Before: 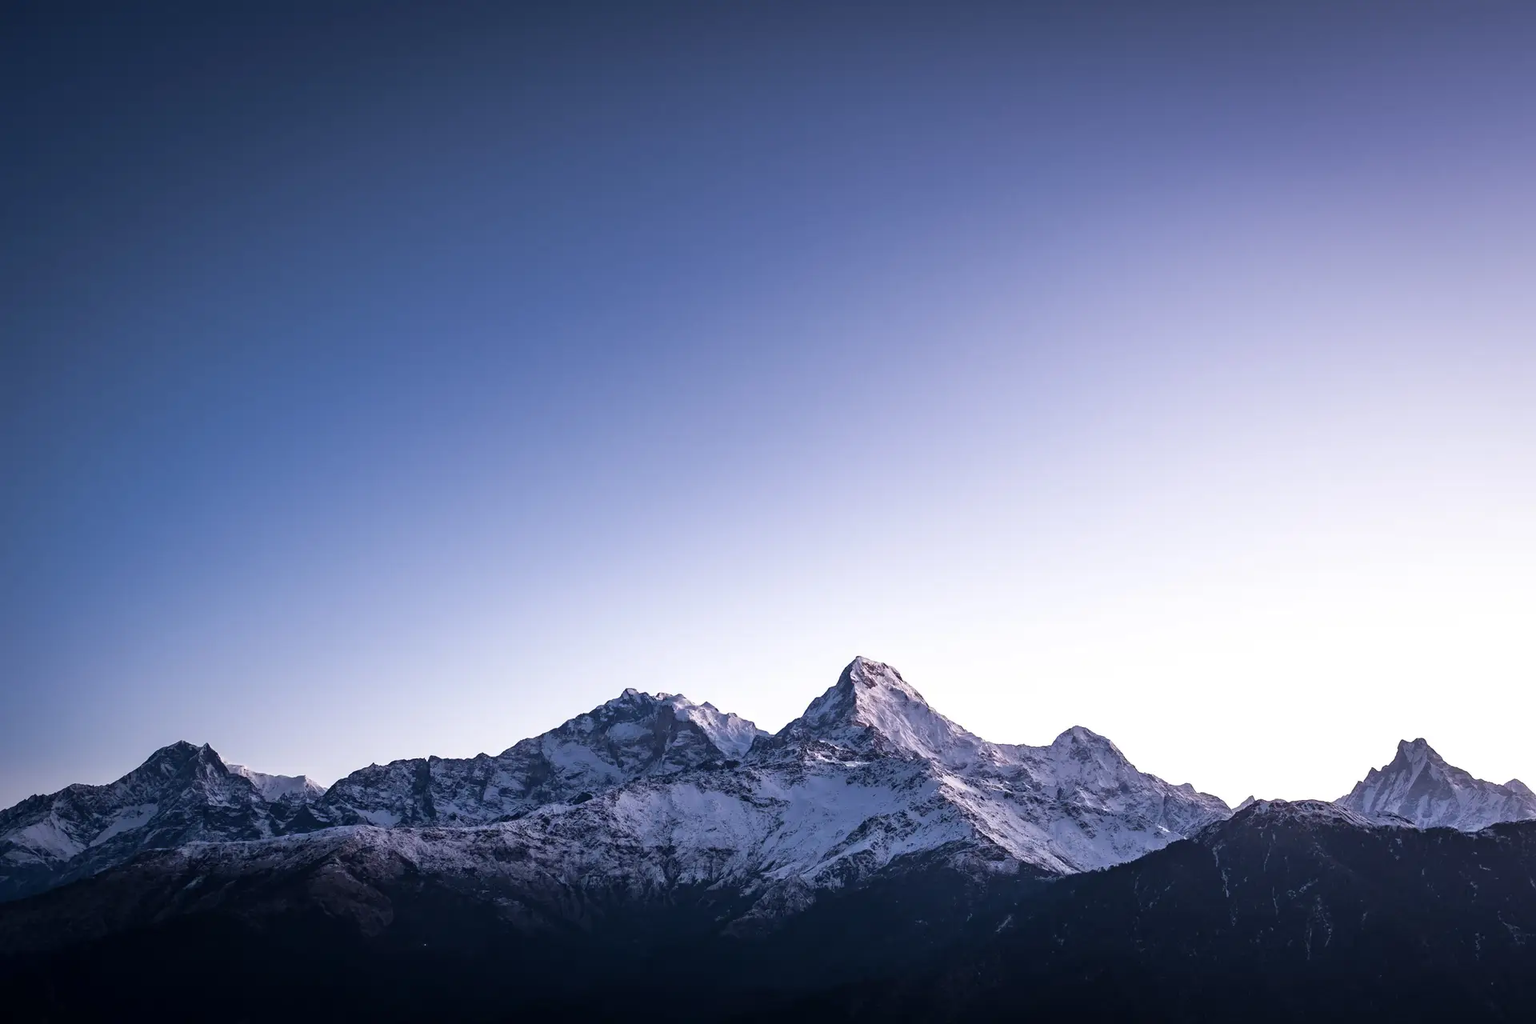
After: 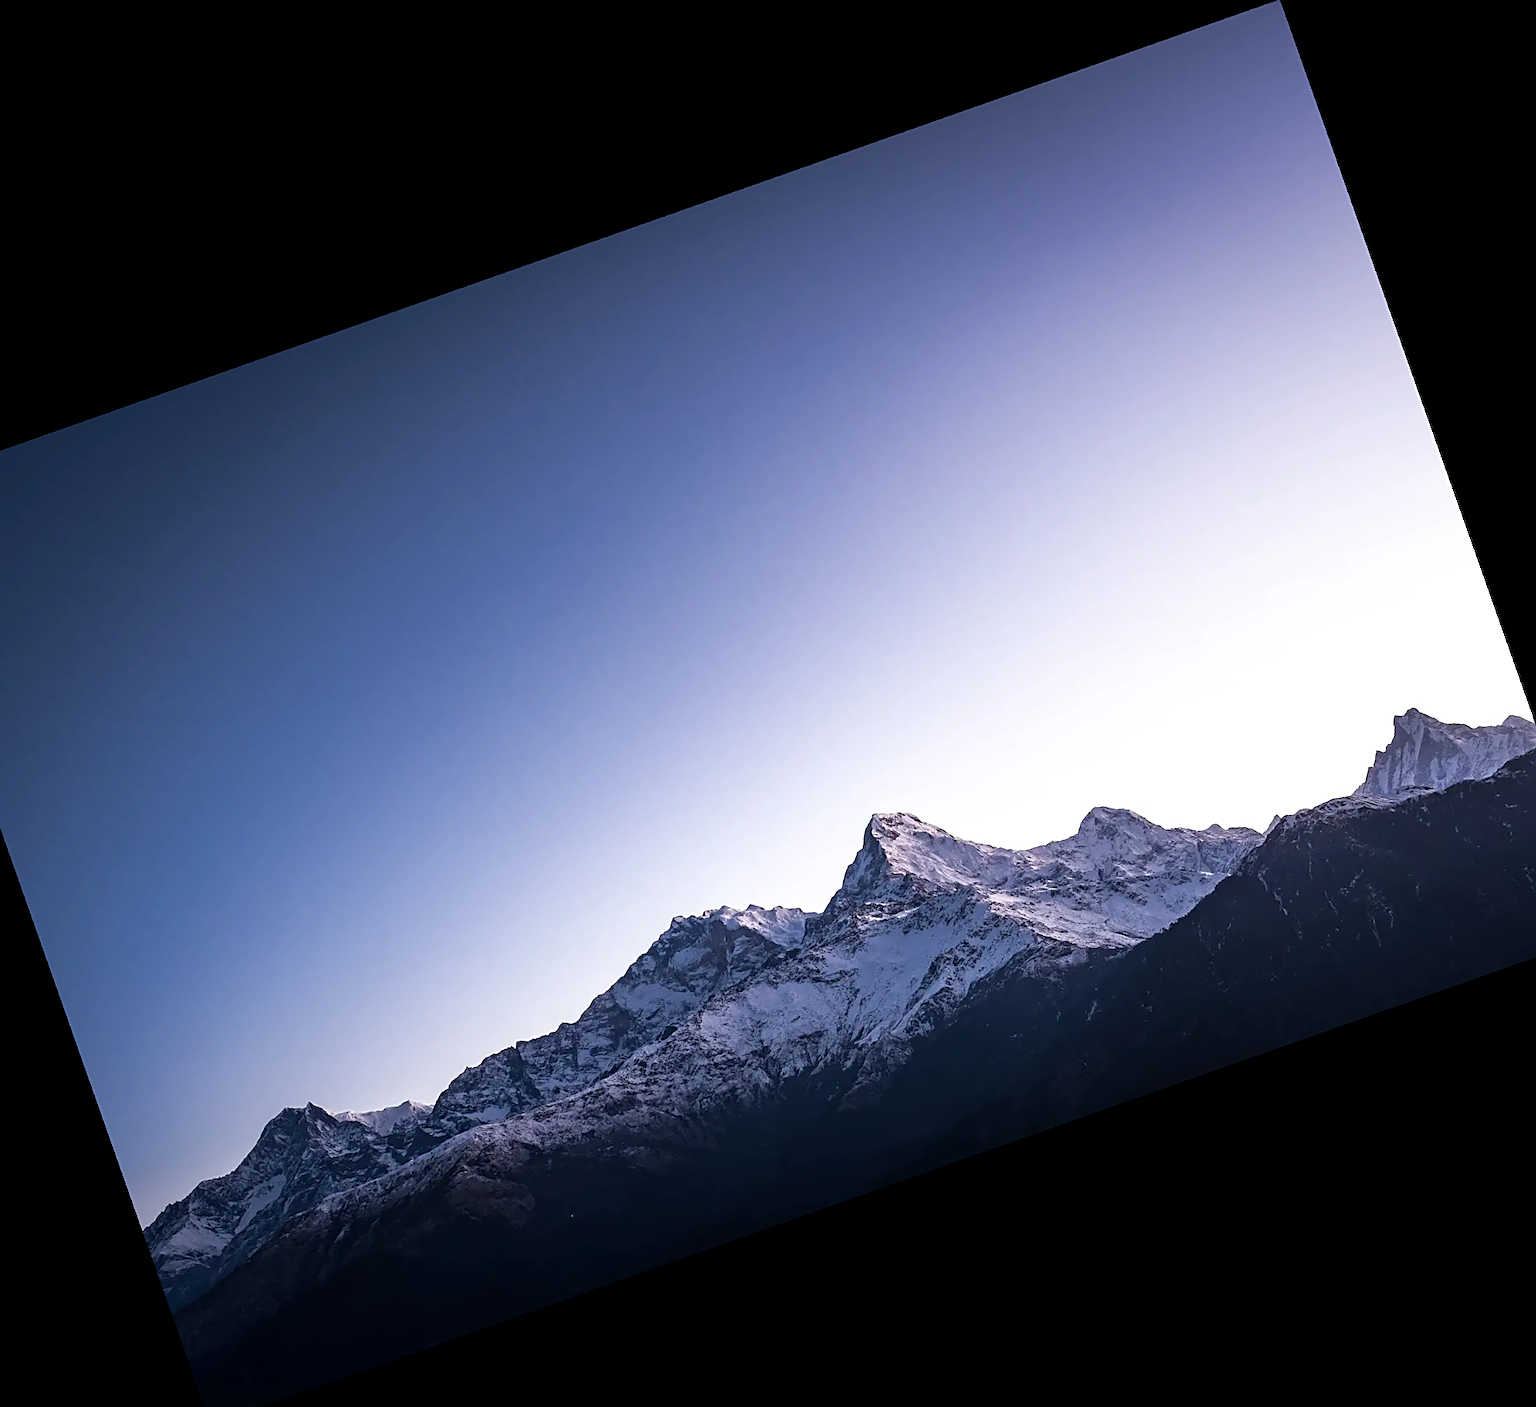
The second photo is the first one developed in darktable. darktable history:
crop and rotate: angle 19.43°, left 6.812%, right 4.125%, bottom 1.087%
sharpen: on, module defaults
